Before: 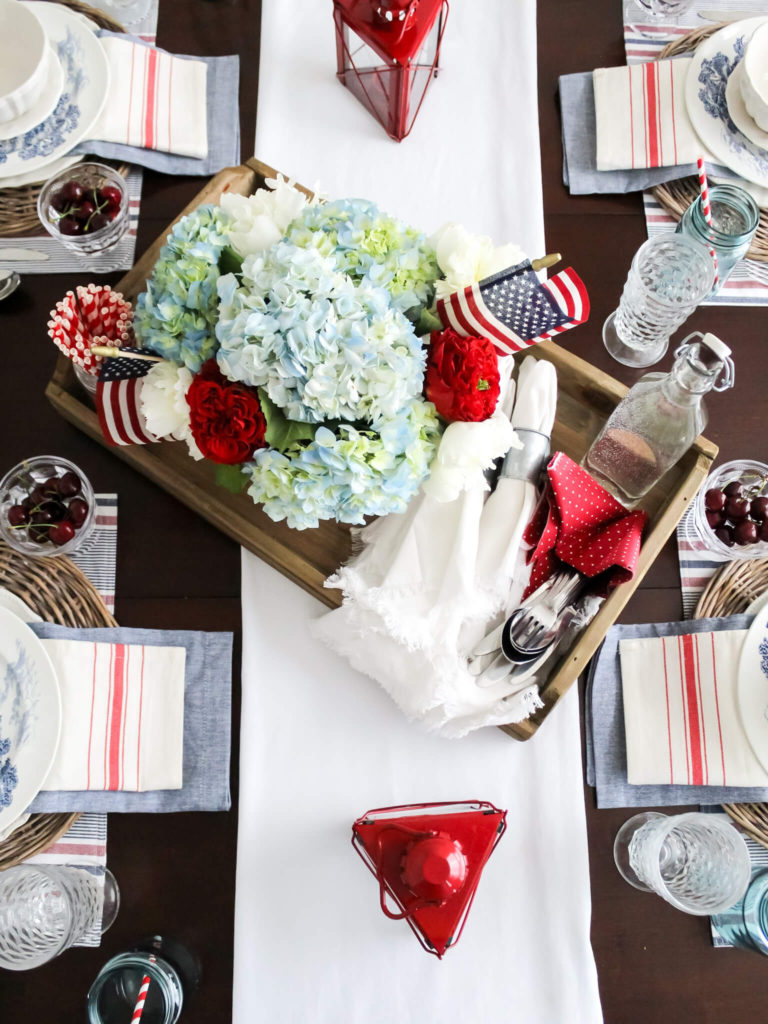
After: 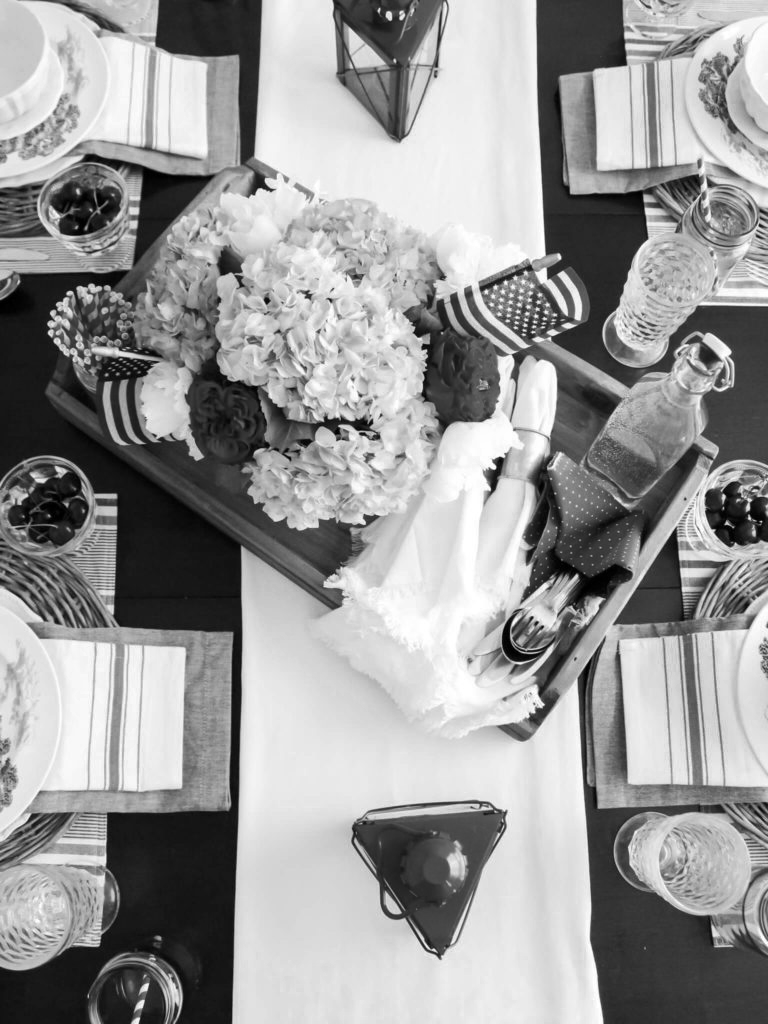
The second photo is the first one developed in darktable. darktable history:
color zones: curves: ch0 [(0, 0.5) (0.125, 0.4) (0.25, 0.5) (0.375, 0.4) (0.5, 0.4) (0.625, 0.35) (0.75, 0.35) (0.875, 0.5)]; ch1 [(0, 0.35) (0.125, 0.45) (0.25, 0.35) (0.375, 0.35) (0.5, 0.35) (0.625, 0.35) (0.75, 0.45) (0.875, 0.35)]; ch2 [(0, 0.6) (0.125, 0.5) (0.25, 0.5) (0.375, 0.6) (0.5, 0.6) (0.625, 0.5) (0.75, 0.5) (0.875, 0.5)]
color balance: output saturation 120%
monochrome: on, module defaults
